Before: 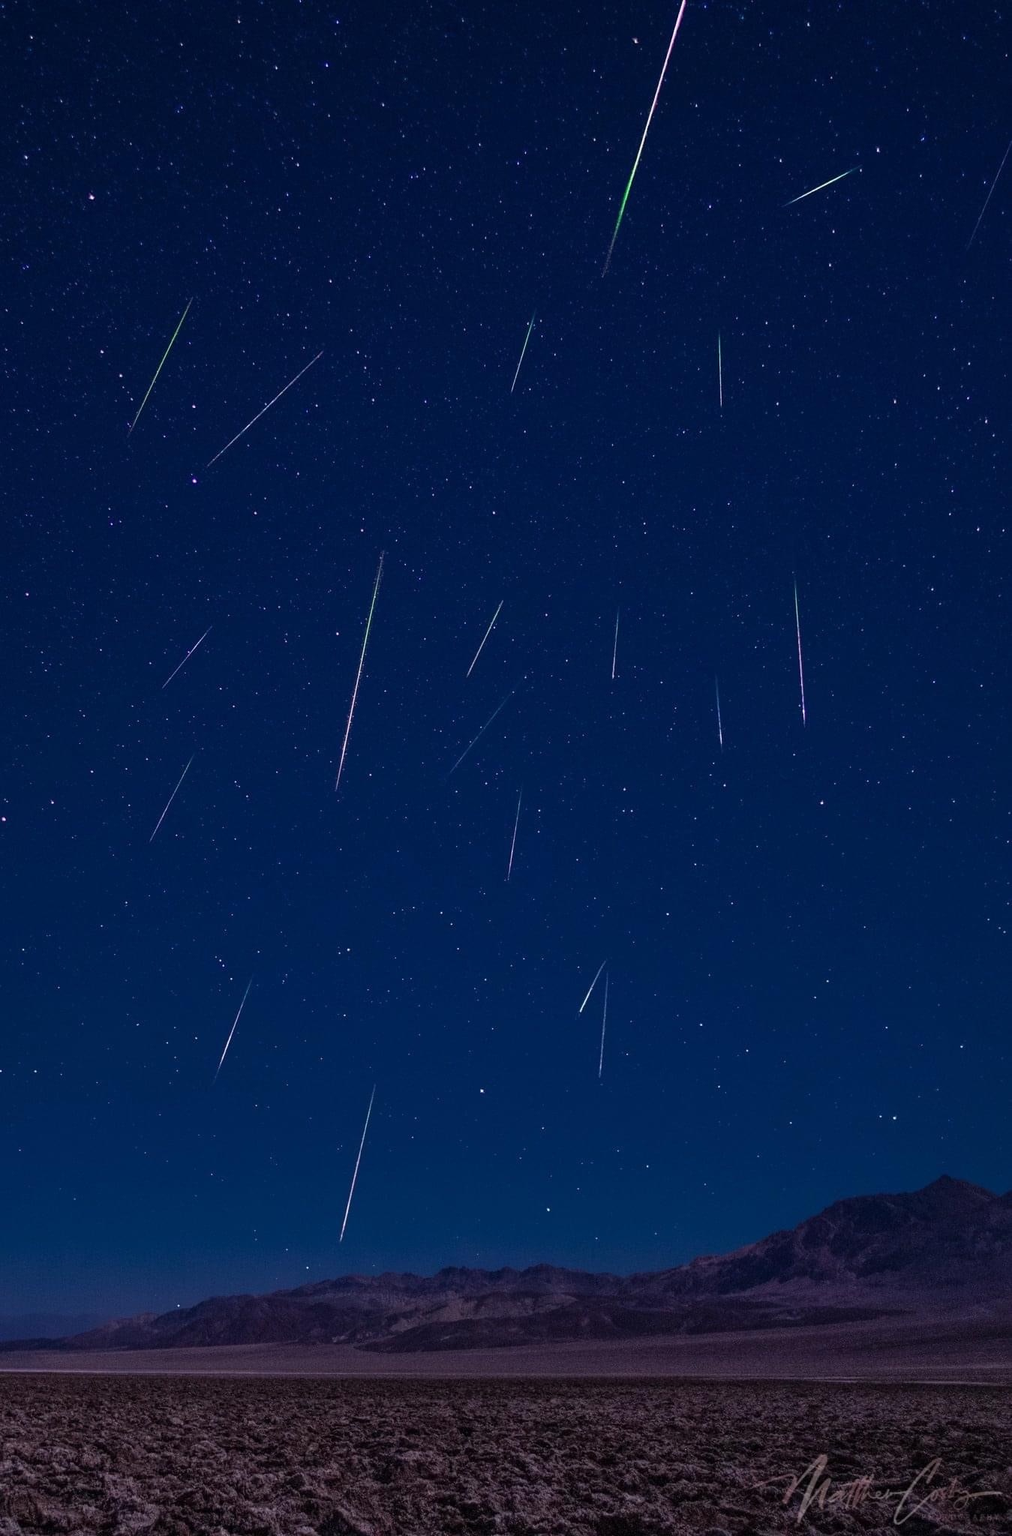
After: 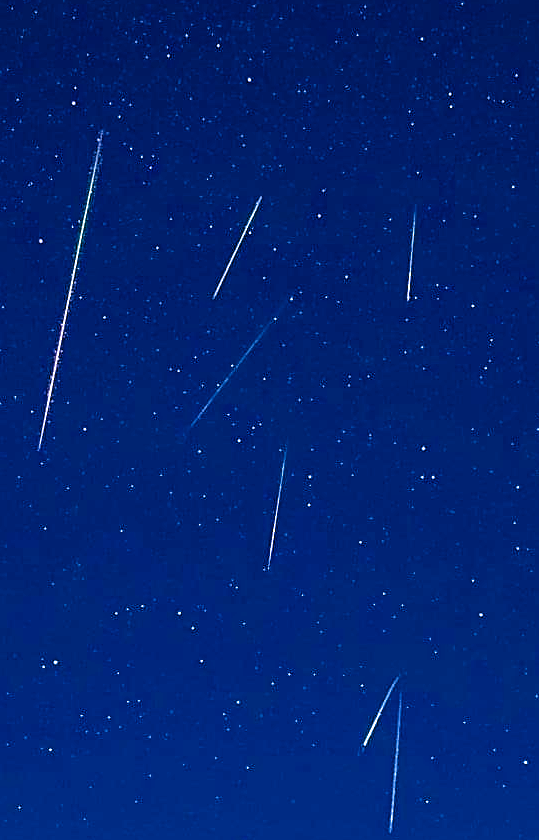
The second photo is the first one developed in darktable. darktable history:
crop: left 30.329%, top 29.53%, right 29.693%, bottom 29.439%
local contrast: detail 130%
color balance rgb: shadows lift › luminance -9.398%, global offset › chroma 0.104%, global offset › hue 251.03°, perceptual saturation grading › global saturation 20%, perceptual saturation grading › highlights -50.043%, perceptual saturation grading › shadows 30.138%, perceptual brilliance grading › global brilliance 11.679%, perceptual brilliance grading › highlights 14.697%, global vibrance 5.122%, contrast 3.19%
contrast brightness saturation: contrast 0.033, brightness 0.061, saturation 0.127
exposure: exposure 0.497 EV, compensate highlight preservation false
sharpen: on, module defaults
